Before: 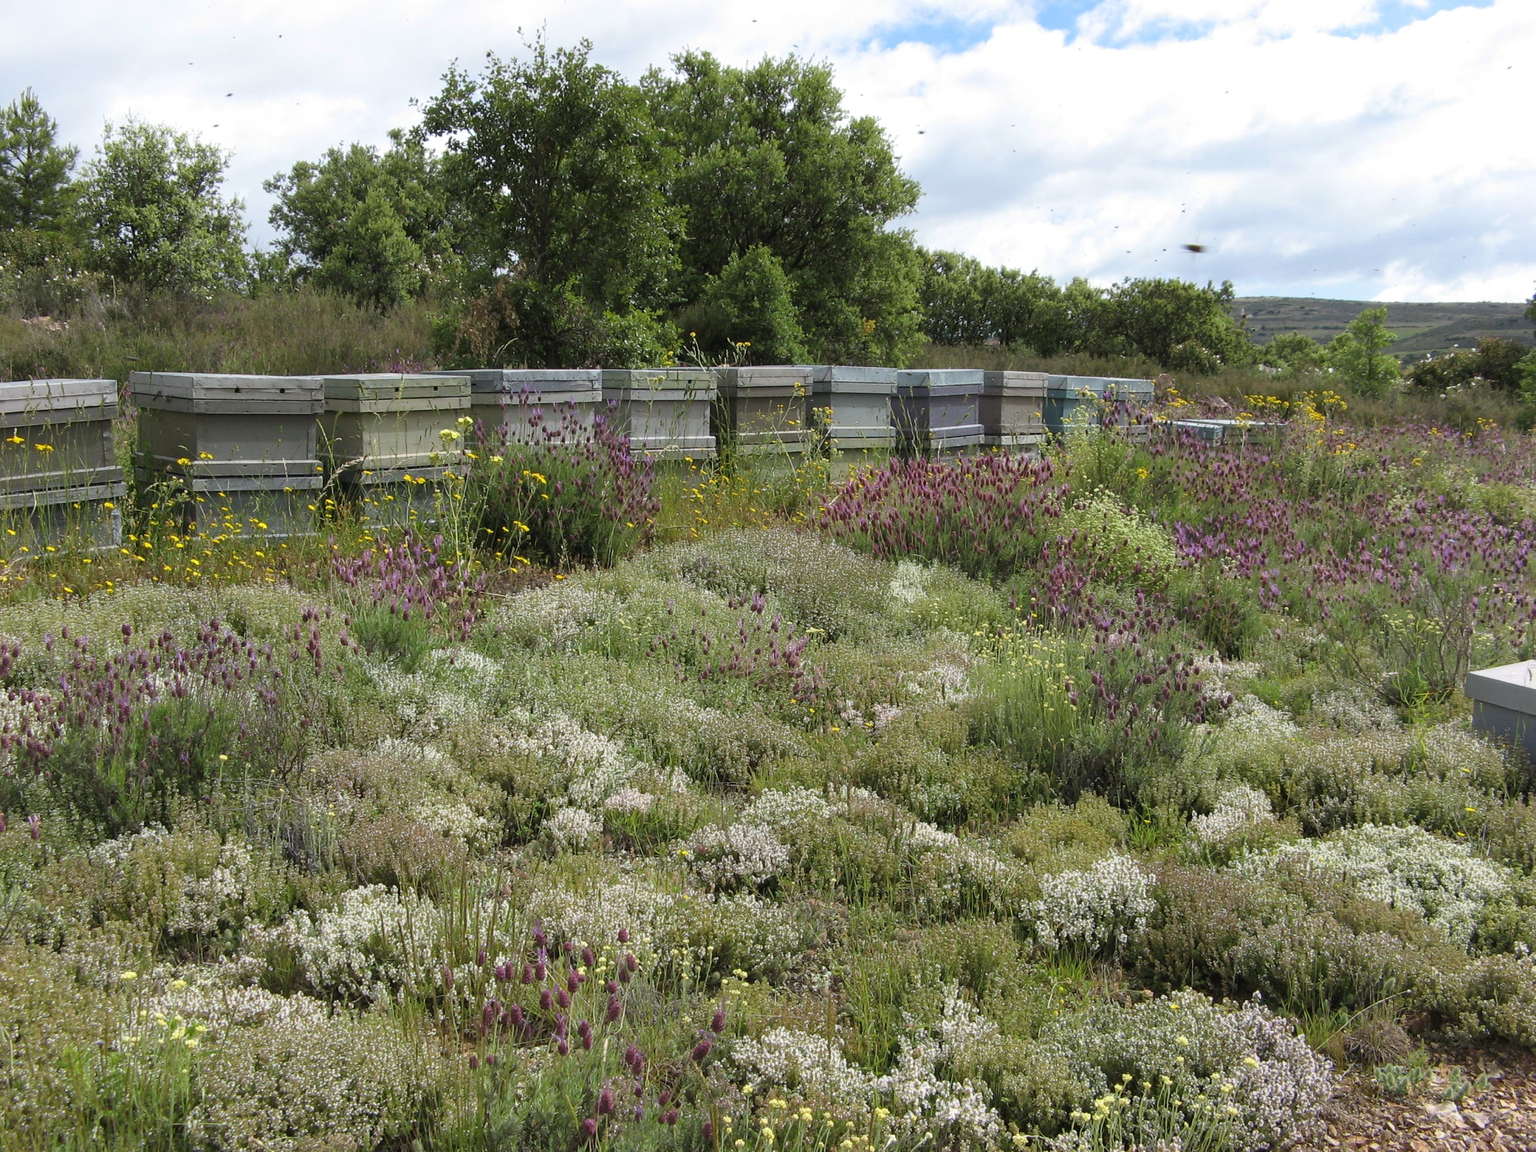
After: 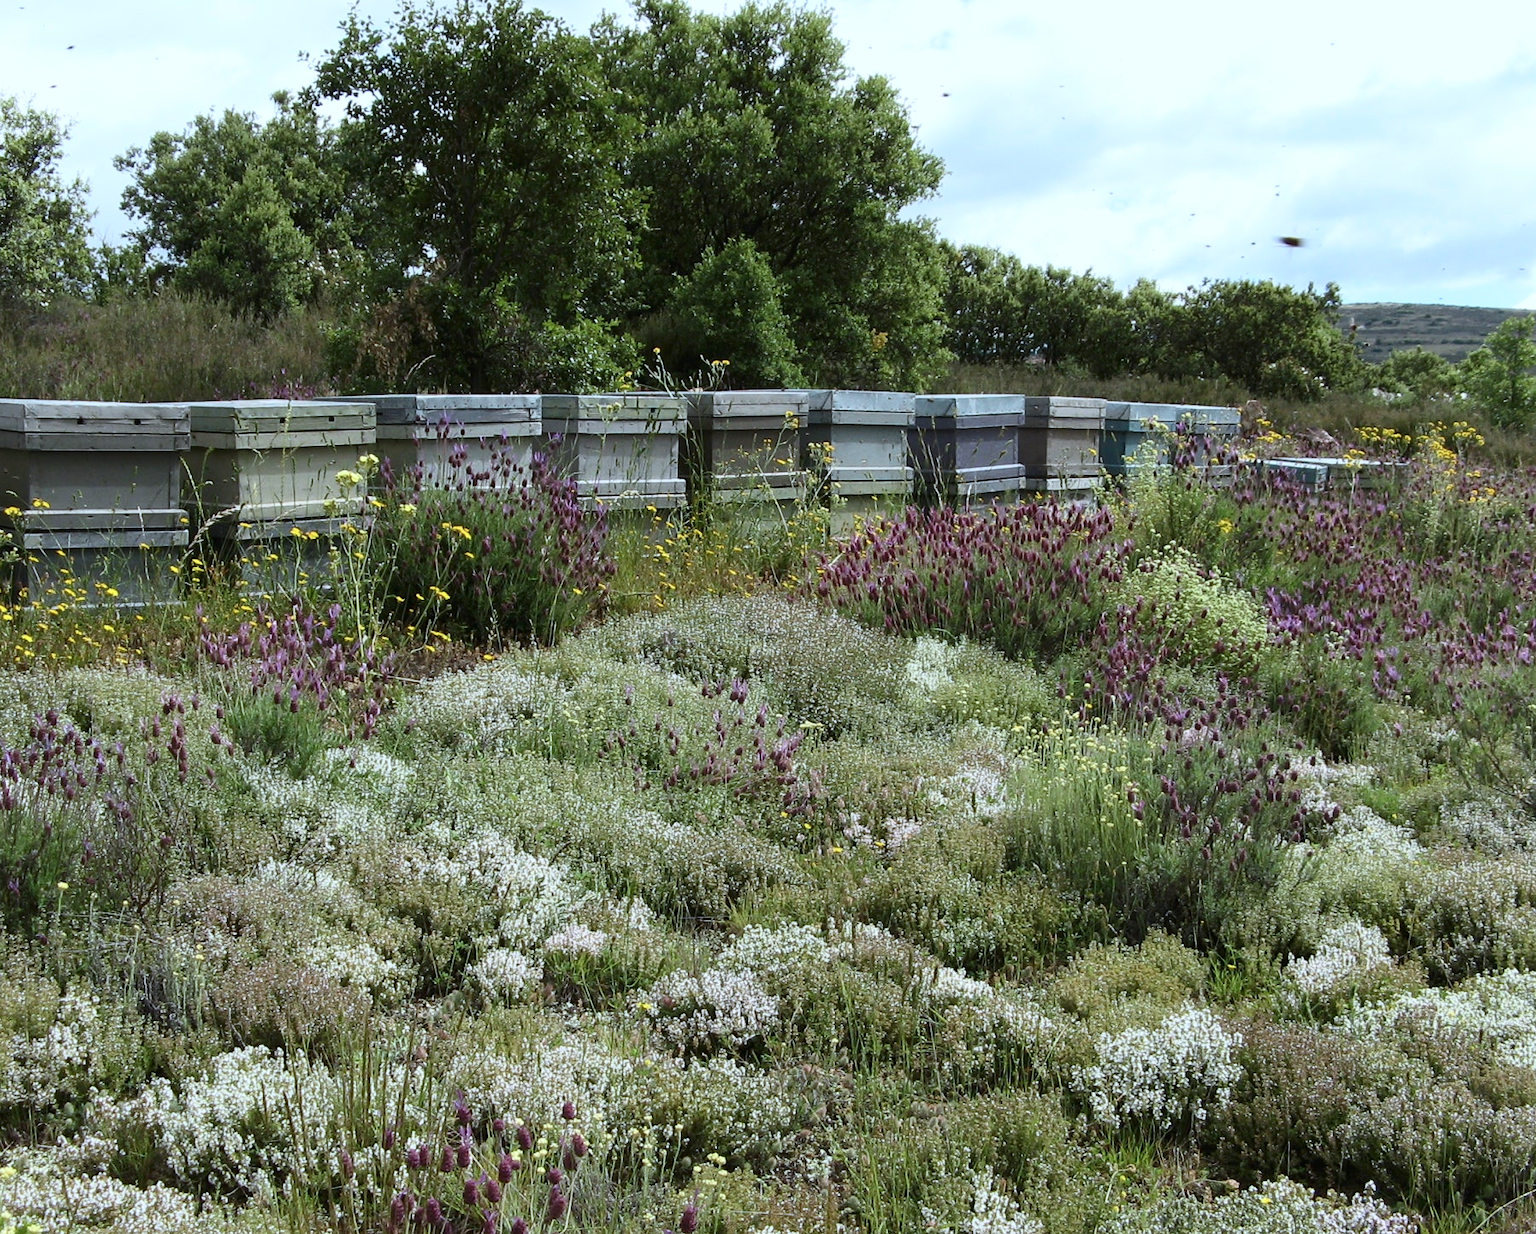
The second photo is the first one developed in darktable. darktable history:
crop: left 11.346%, top 5.035%, right 9.589%, bottom 10.211%
color correction: highlights a* -3.77, highlights b* -10.82
contrast brightness saturation: contrast 0.225
